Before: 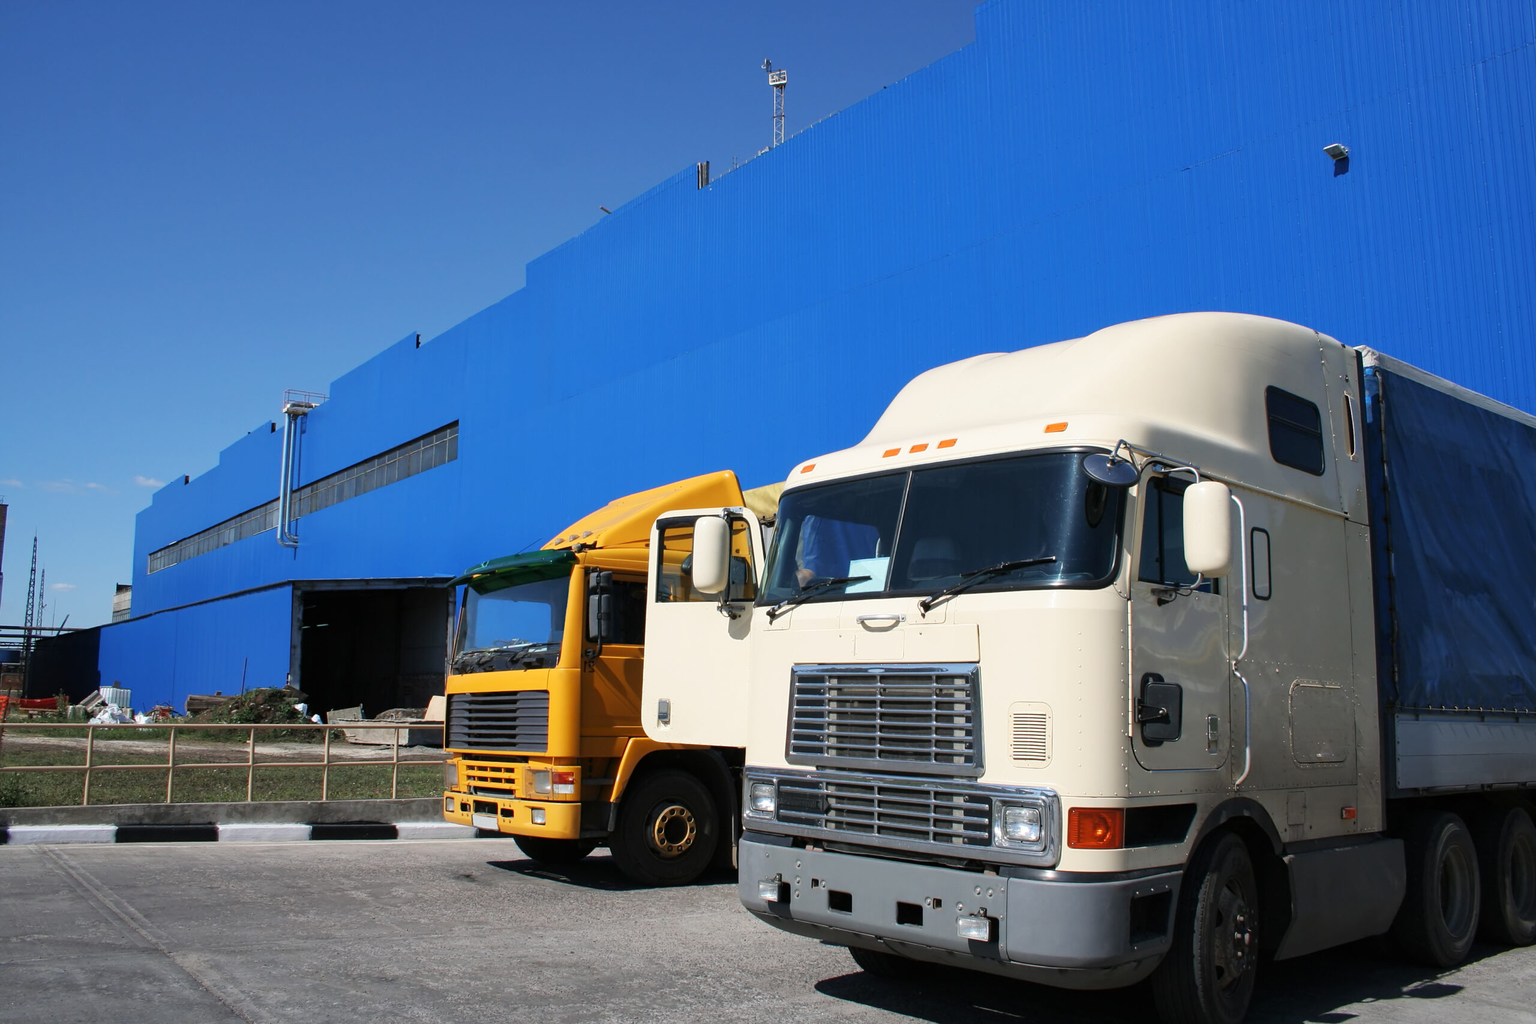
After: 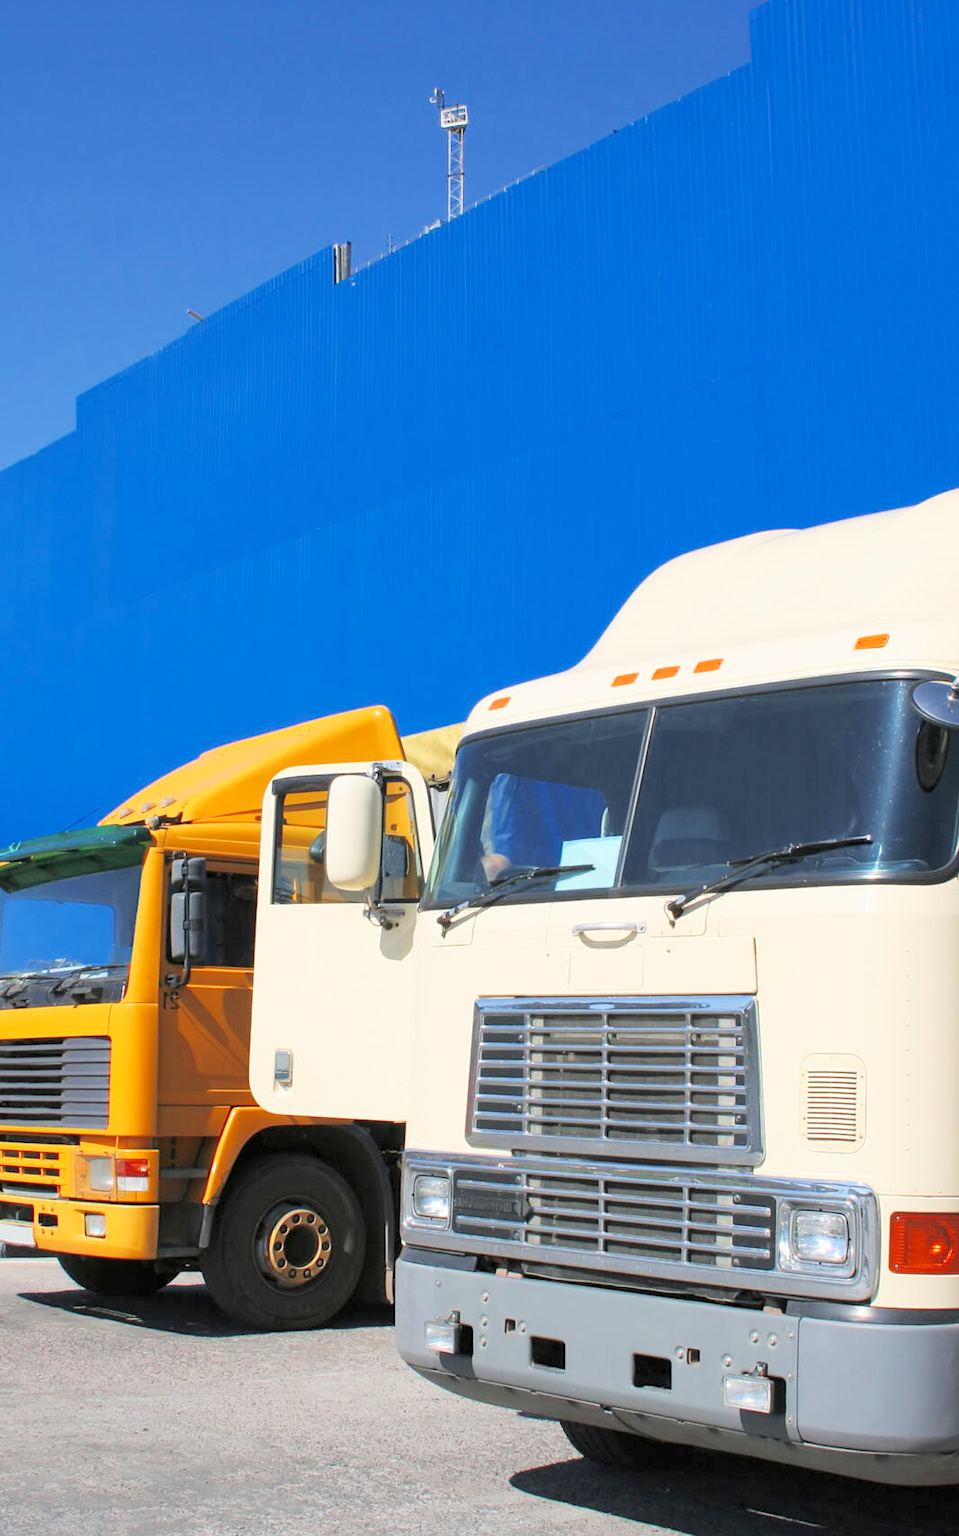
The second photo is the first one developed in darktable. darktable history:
filmic rgb: black relative exposure -15.96 EV, white relative exposure 7.99 EV, hardness 4.14, latitude 49.11%, contrast 0.507, color science v6 (2022)
crop: left 30.944%, right 27.4%
levels: levels [0.012, 0.367, 0.697]
